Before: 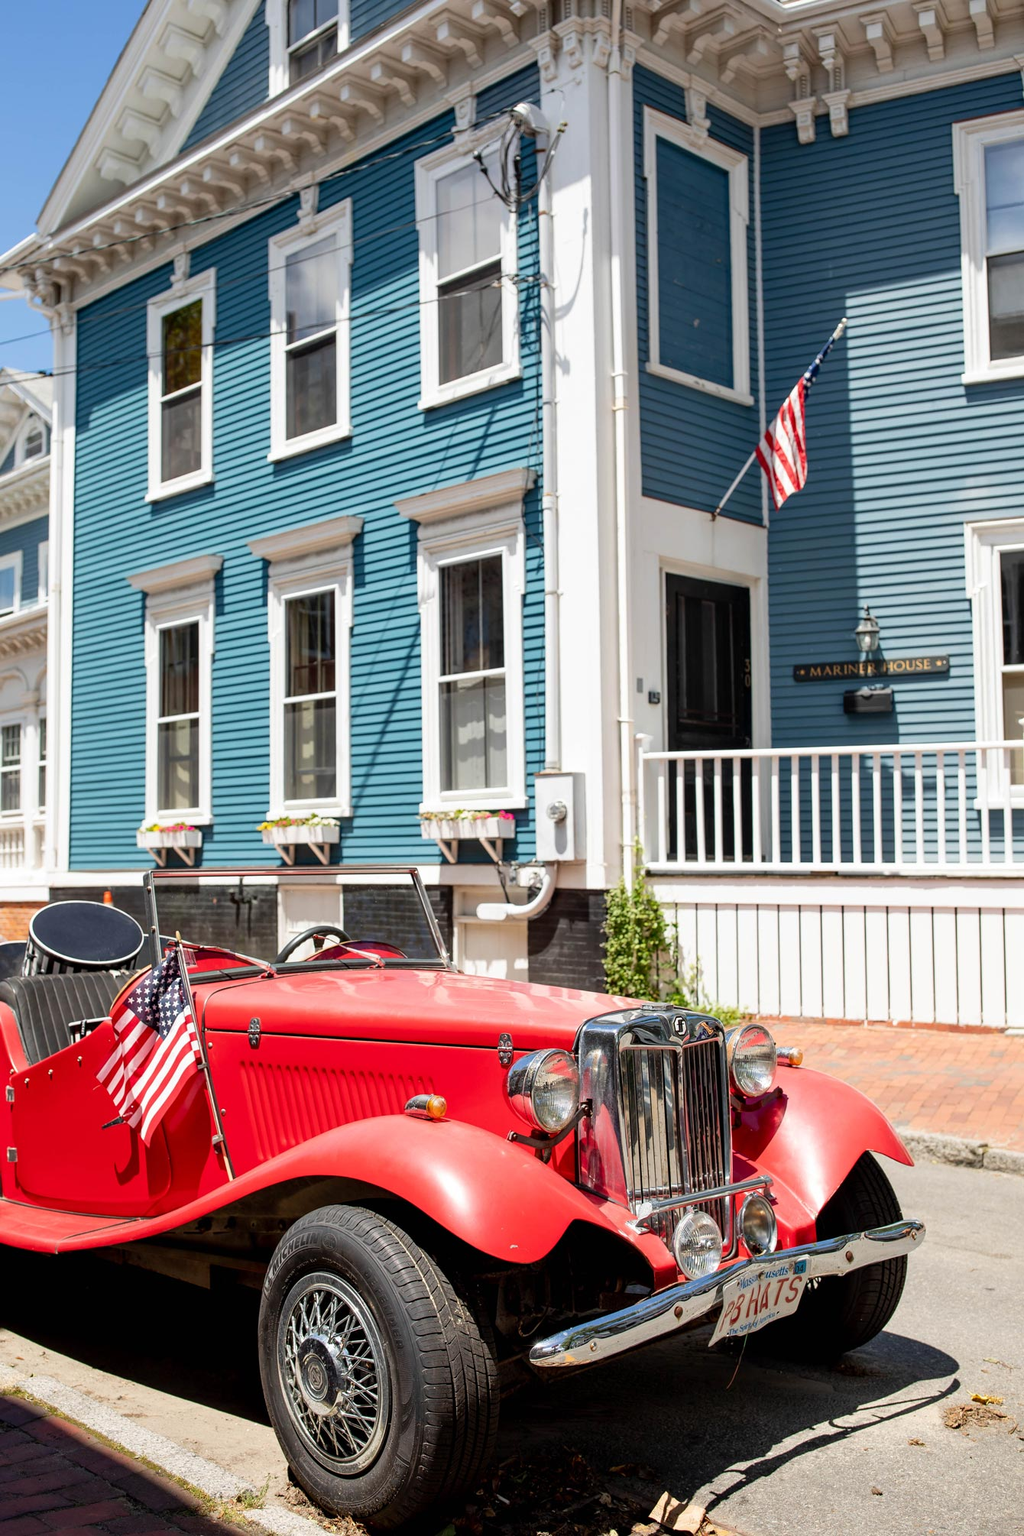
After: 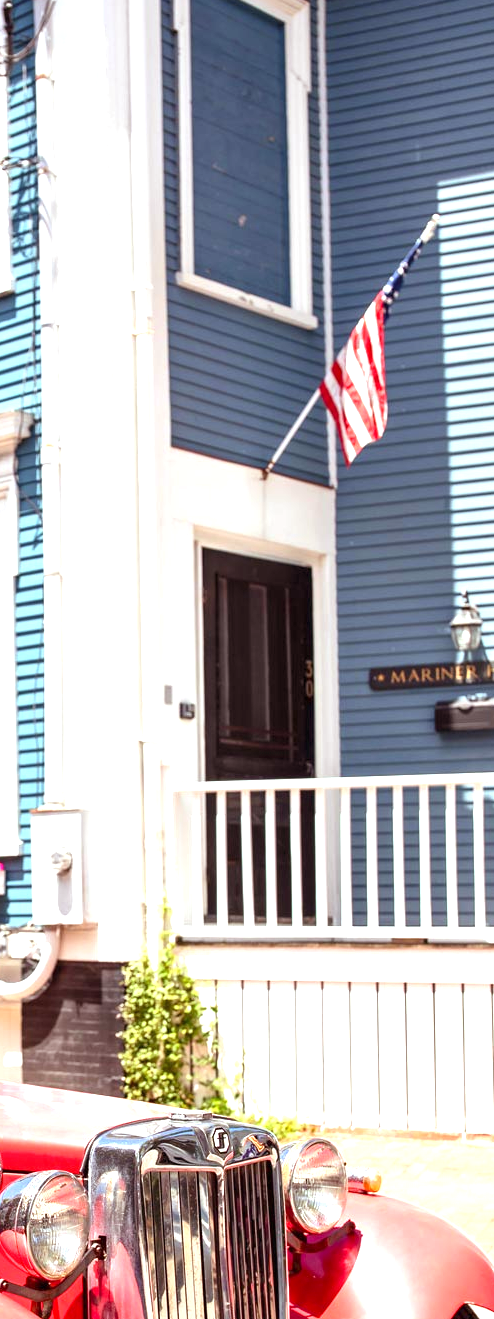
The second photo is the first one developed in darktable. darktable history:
exposure: black level correction 0, exposure 1.2 EV, compensate highlight preservation false
crop and rotate: left 49.936%, top 10.094%, right 13.136%, bottom 24.256%
rgb levels: mode RGB, independent channels, levels [[0, 0.474, 1], [0, 0.5, 1], [0, 0.5, 1]]
